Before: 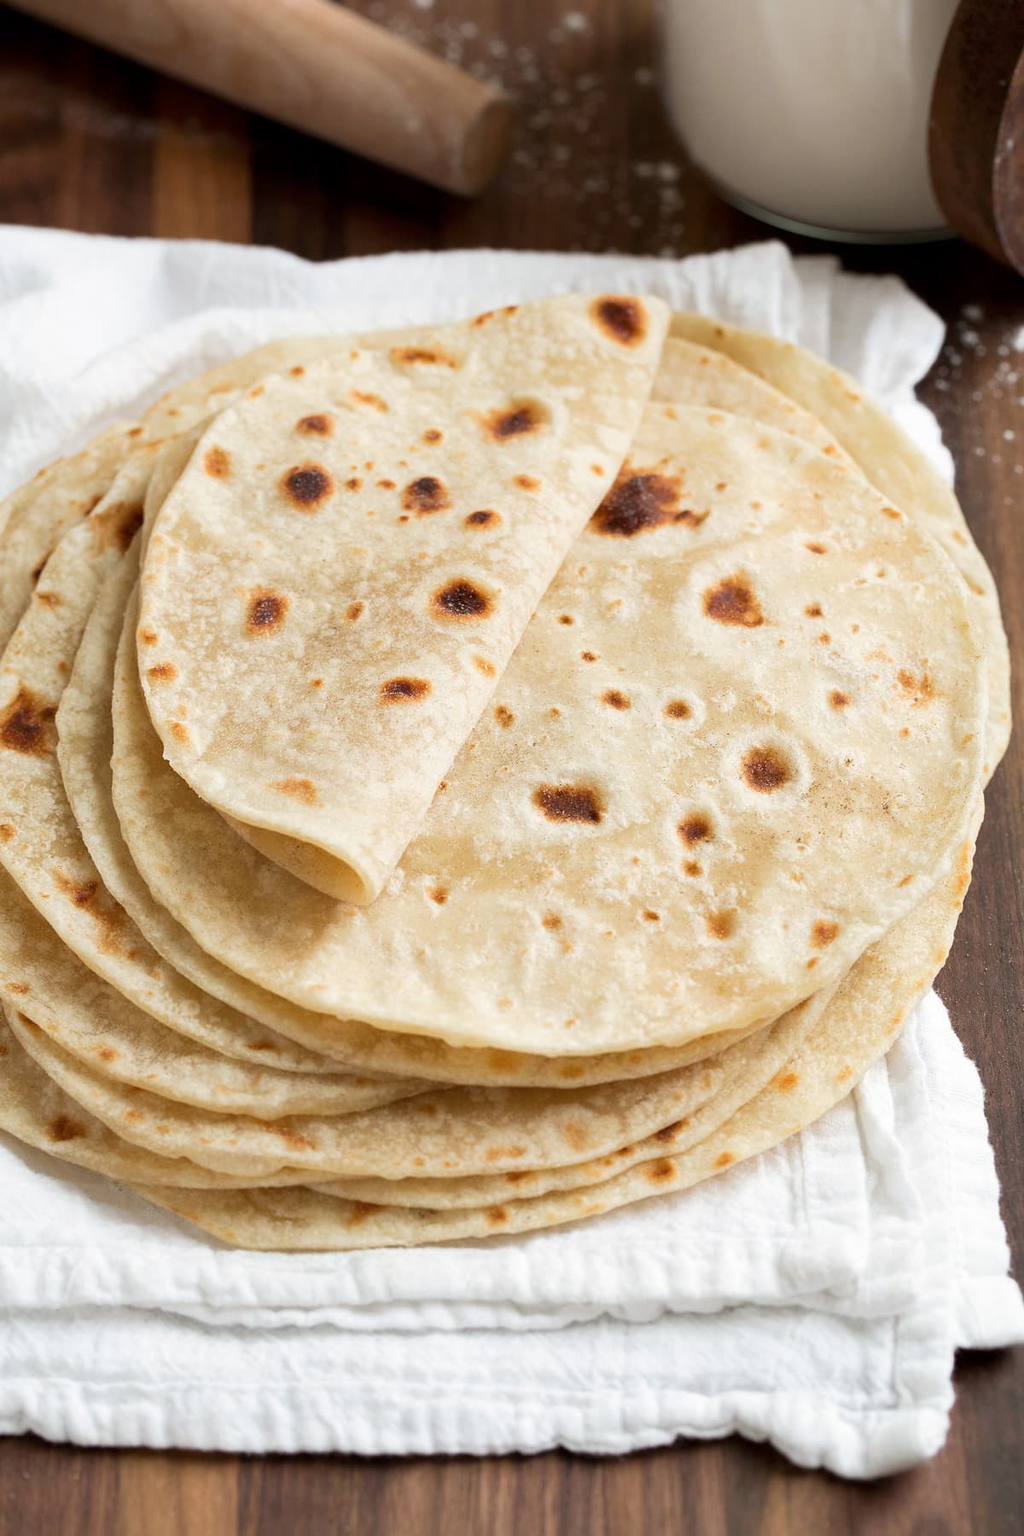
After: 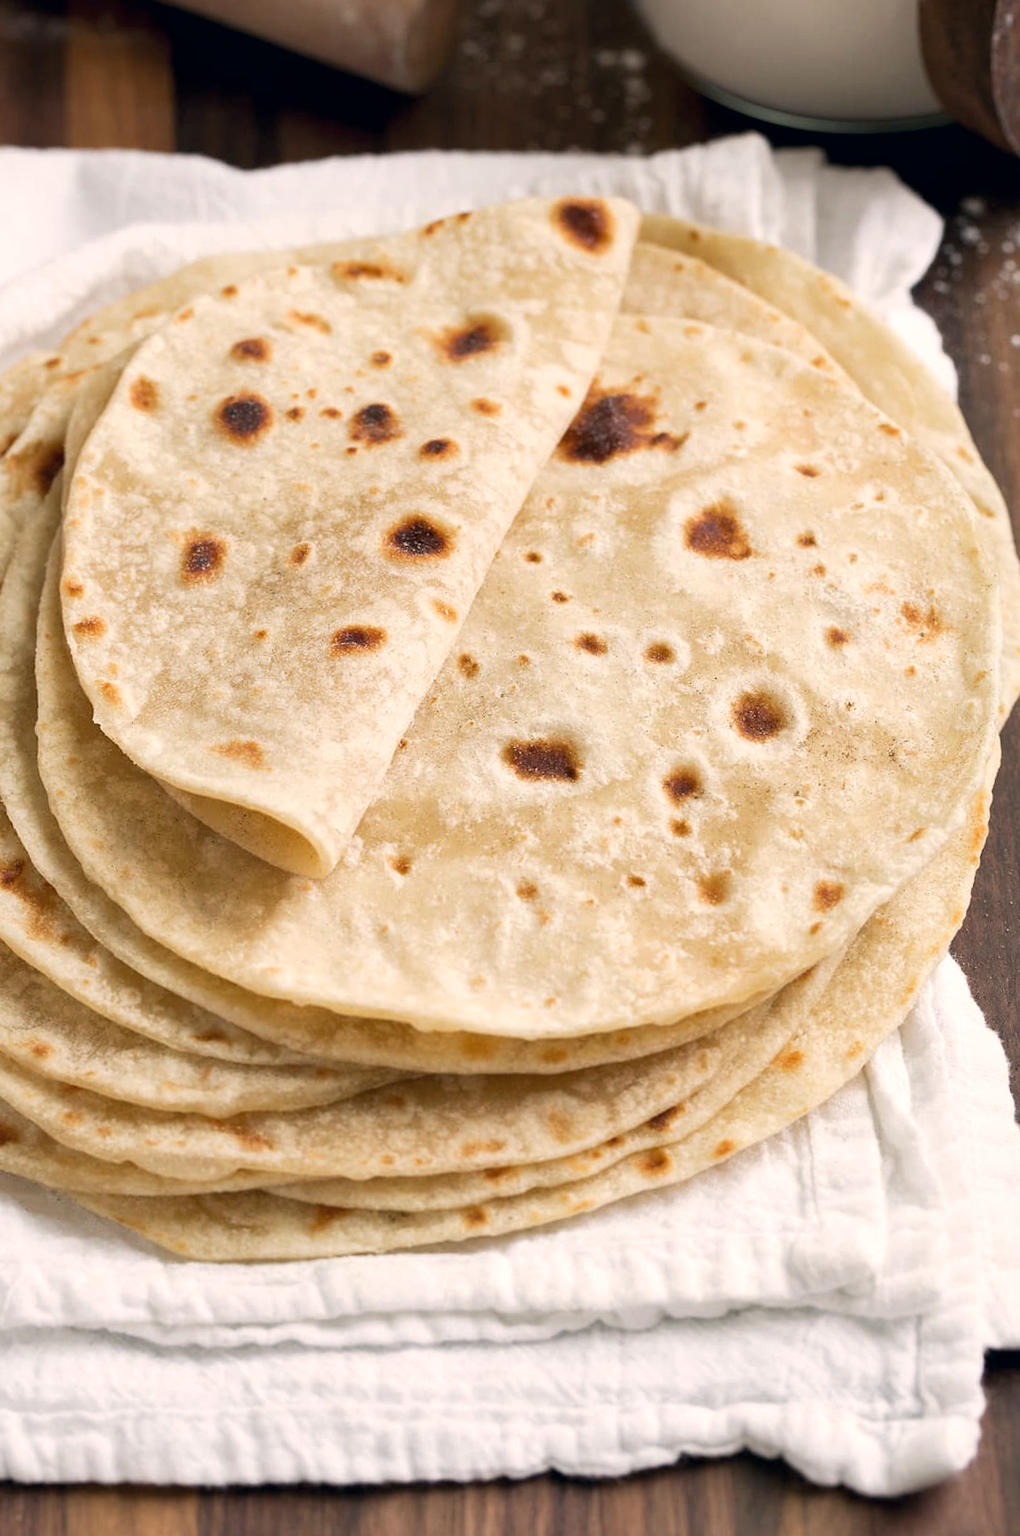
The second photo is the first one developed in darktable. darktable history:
crop and rotate: angle 1.55°, left 6.008%, top 5.708%
color correction: highlights a* 5.36, highlights b* 5.33, shadows a* -4.55, shadows b* -5.16
local contrast: mode bilateral grid, contrast 20, coarseness 50, detail 120%, midtone range 0.2
exposure: compensate highlight preservation false
